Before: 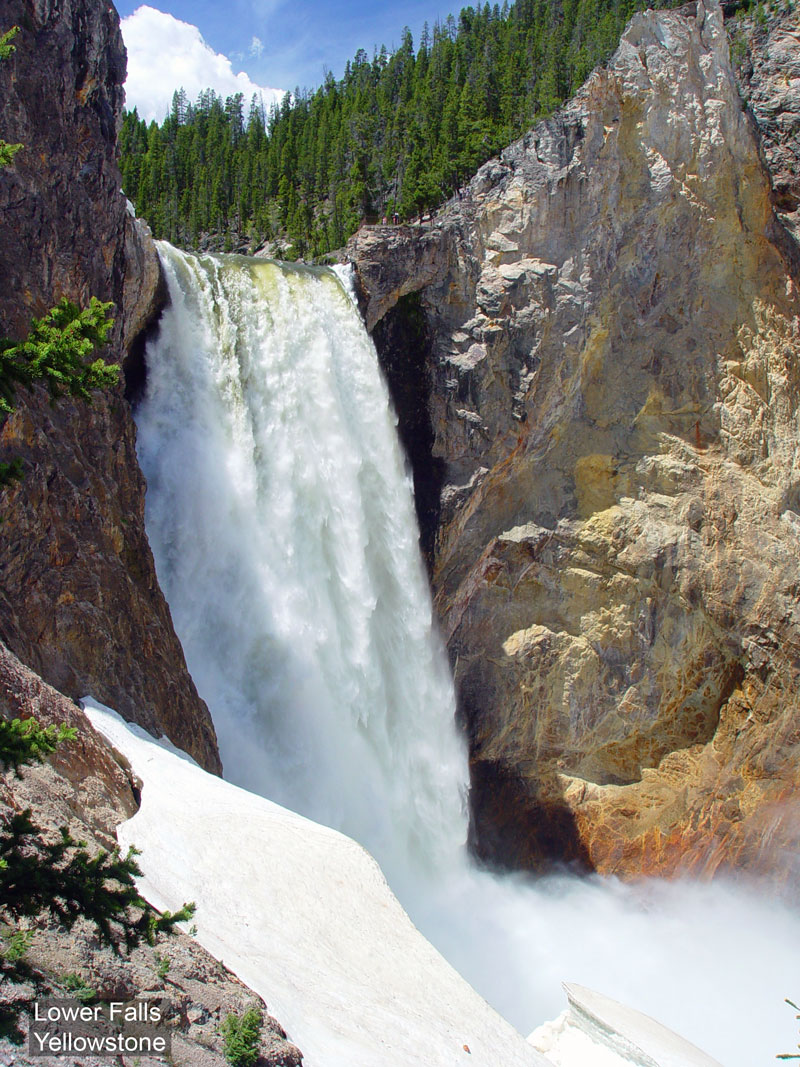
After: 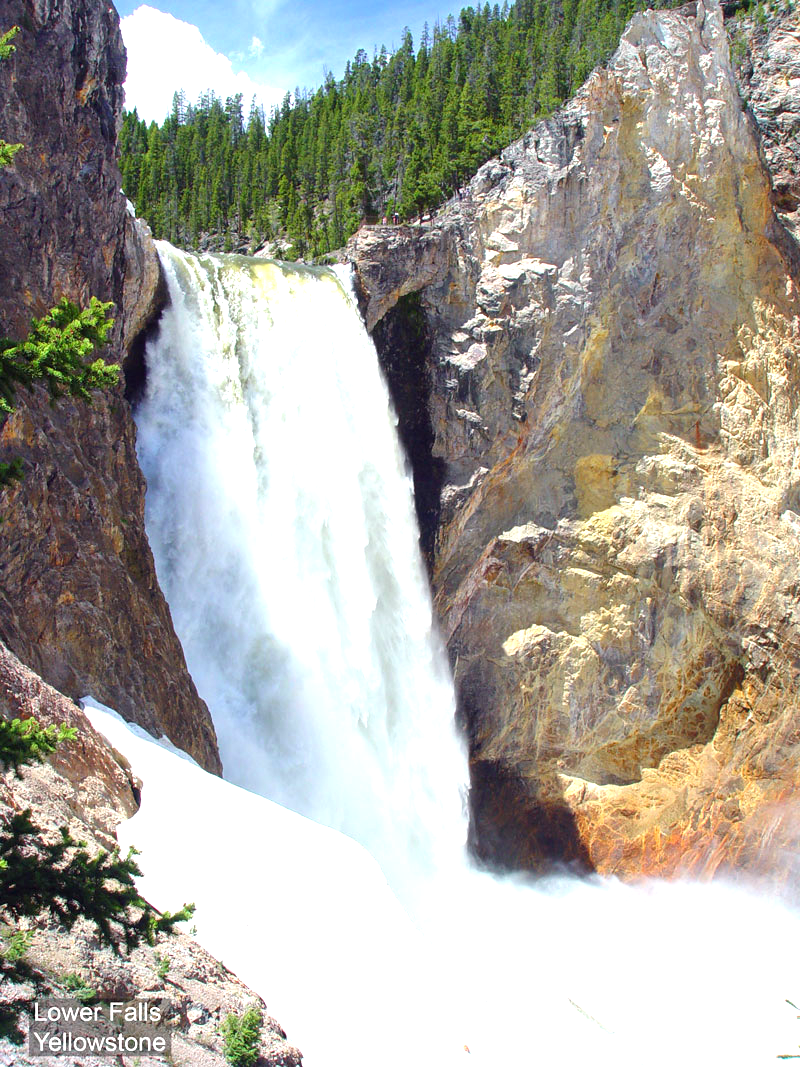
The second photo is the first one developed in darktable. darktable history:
levels: mode automatic, levels [0, 0.476, 0.951]
exposure: exposure 0.991 EV, compensate exposure bias true, compensate highlight preservation false
